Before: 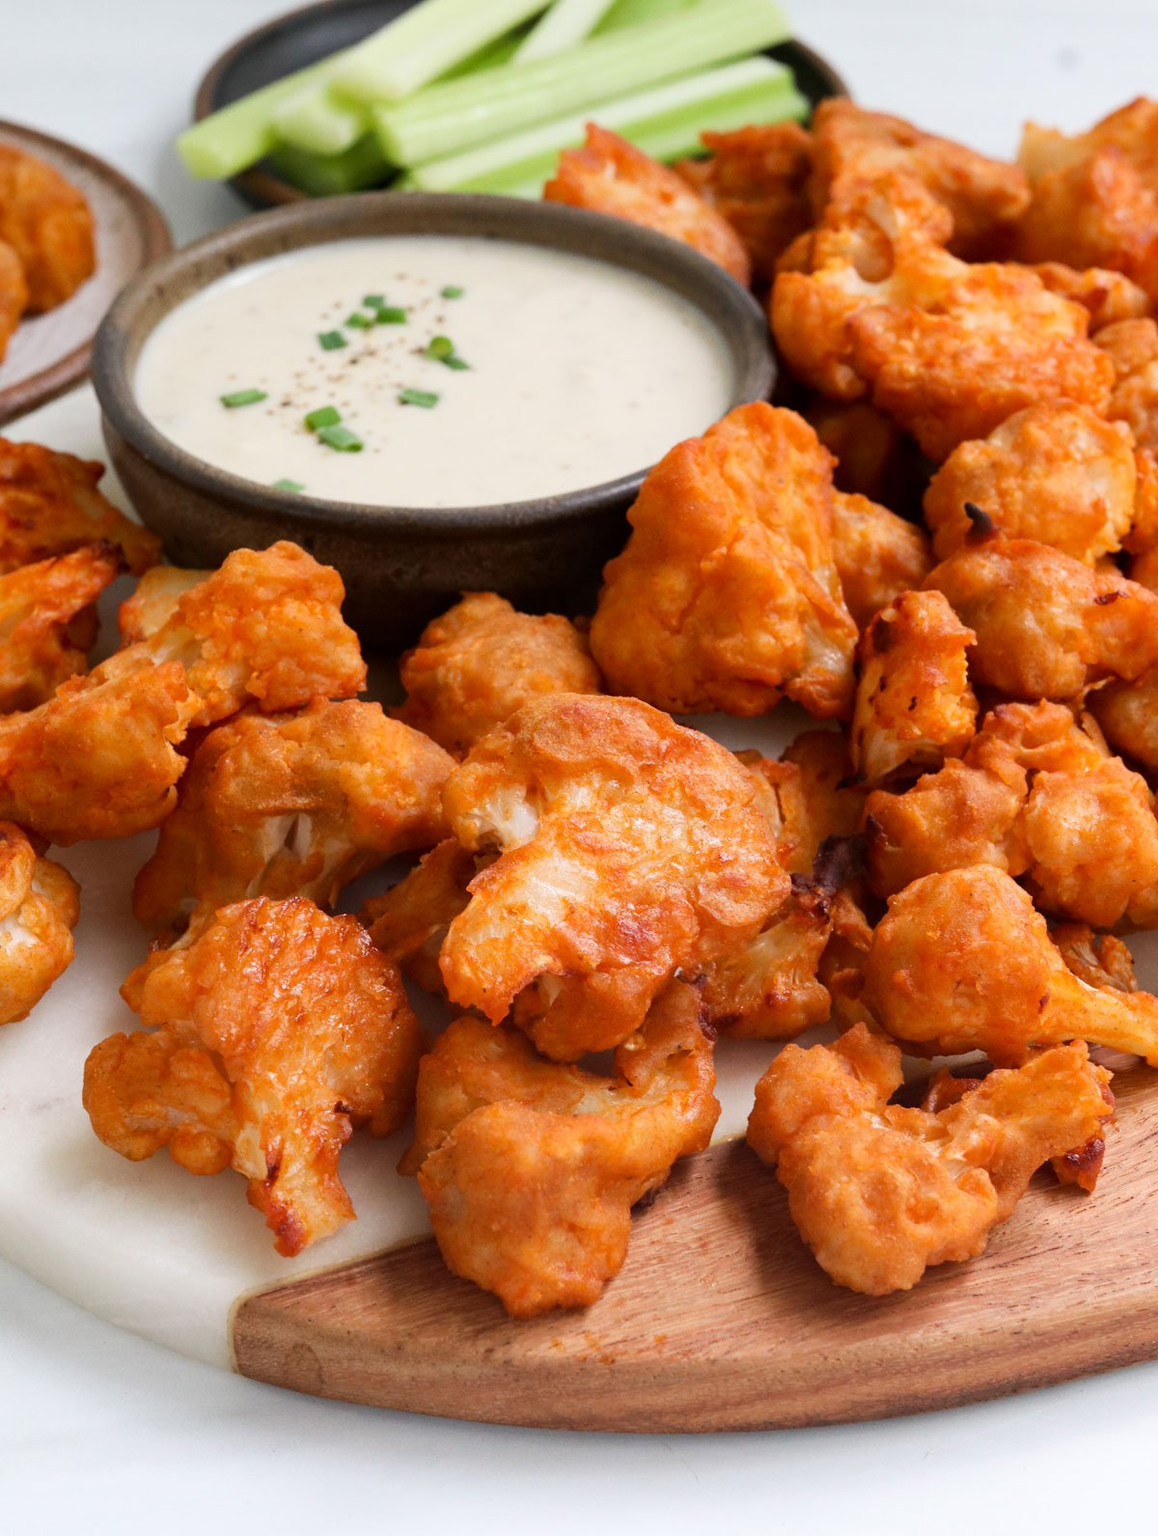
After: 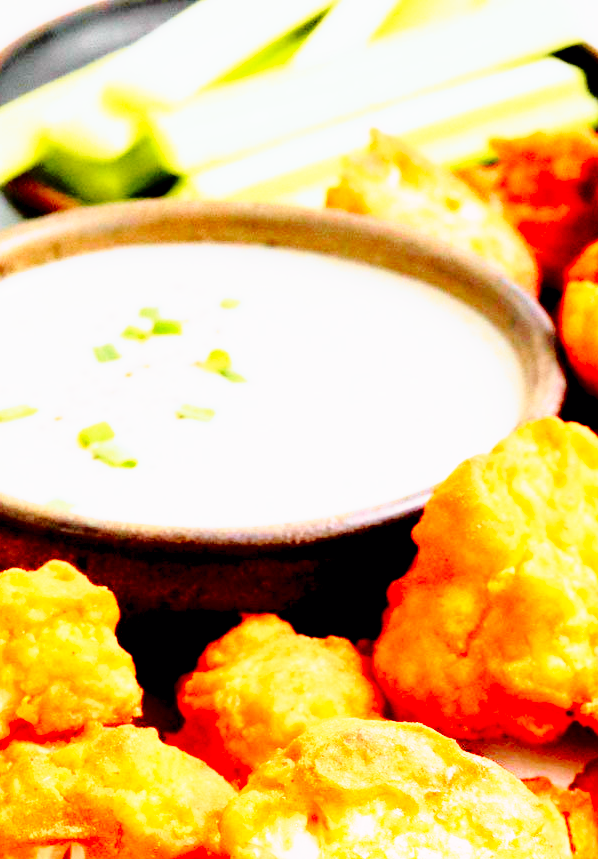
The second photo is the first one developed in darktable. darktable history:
crop: left 19.875%, right 30.273%, bottom 45.988%
exposure: black level correction 0.01, exposure 1 EV, compensate highlight preservation false
base curve: curves: ch0 [(0, 0) (0.028, 0.03) (0.105, 0.232) (0.387, 0.748) (0.754, 0.968) (1, 1)], preserve colors none
tone curve: curves: ch0 [(0, 0) (0.062, 0.023) (0.168, 0.142) (0.359, 0.44) (0.469, 0.544) (0.634, 0.722) (0.839, 0.909) (0.998, 0.978)]; ch1 [(0, 0) (0.437, 0.453) (0.472, 0.47) (0.502, 0.504) (0.527, 0.546) (0.568, 0.619) (0.608, 0.665) (0.669, 0.748) (0.859, 0.899) (1, 1)]; ch2 [(0, 0) (0.33, 0.301) (0.421, 0.443) (0.473, 0.498) (0.509, 0.5) (0.535, 0.564) (0.575, 0.625) (0.608, 0.676) (1, 1)], color space Lab, independent channels, preserve colors none
